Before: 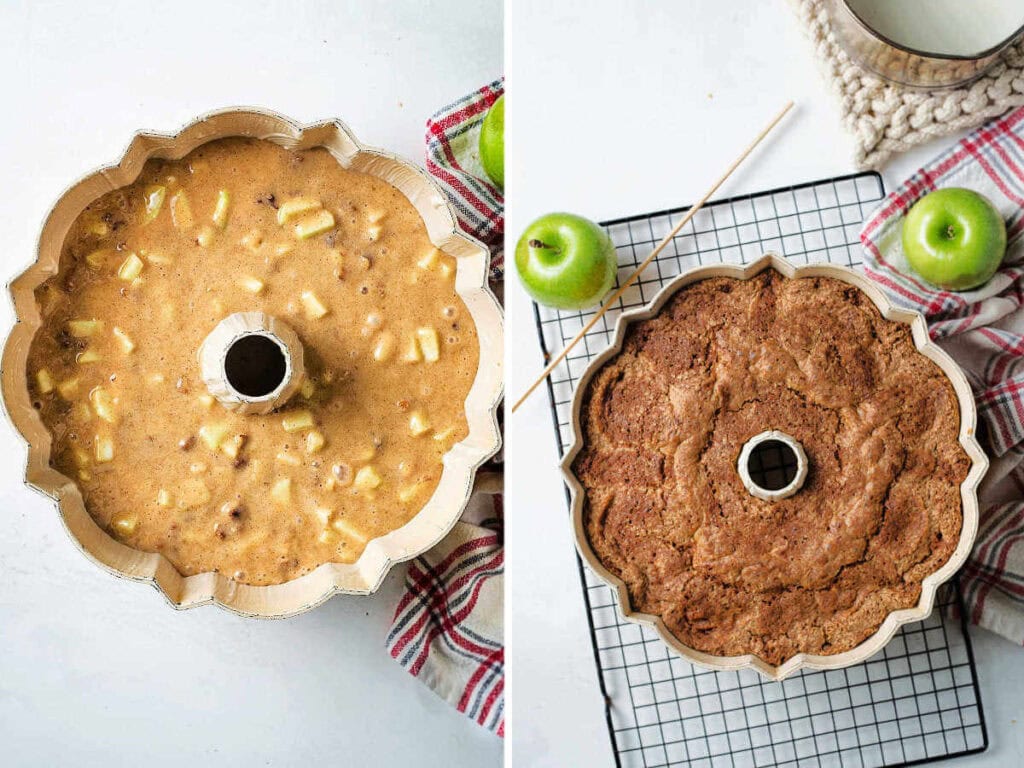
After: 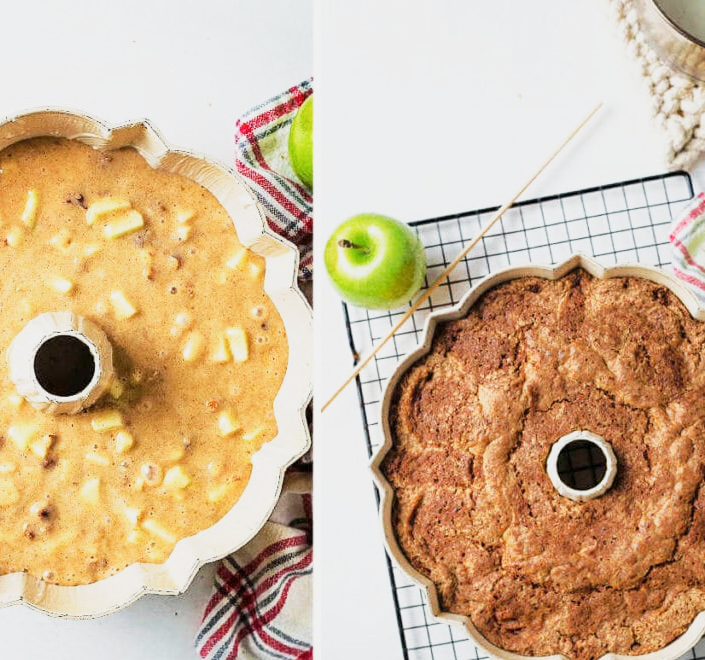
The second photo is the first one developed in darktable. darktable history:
crop: left 18.717%, right 12.4%, bottom 14.041%
base curve: curves: ch0 [(0, 0) (0.088, 0.125) (0.176, 0.251) (0.354, 0.501) (0.613, 0.749) (1, 0.877)], exposure shift 0.01, preserve colors none
